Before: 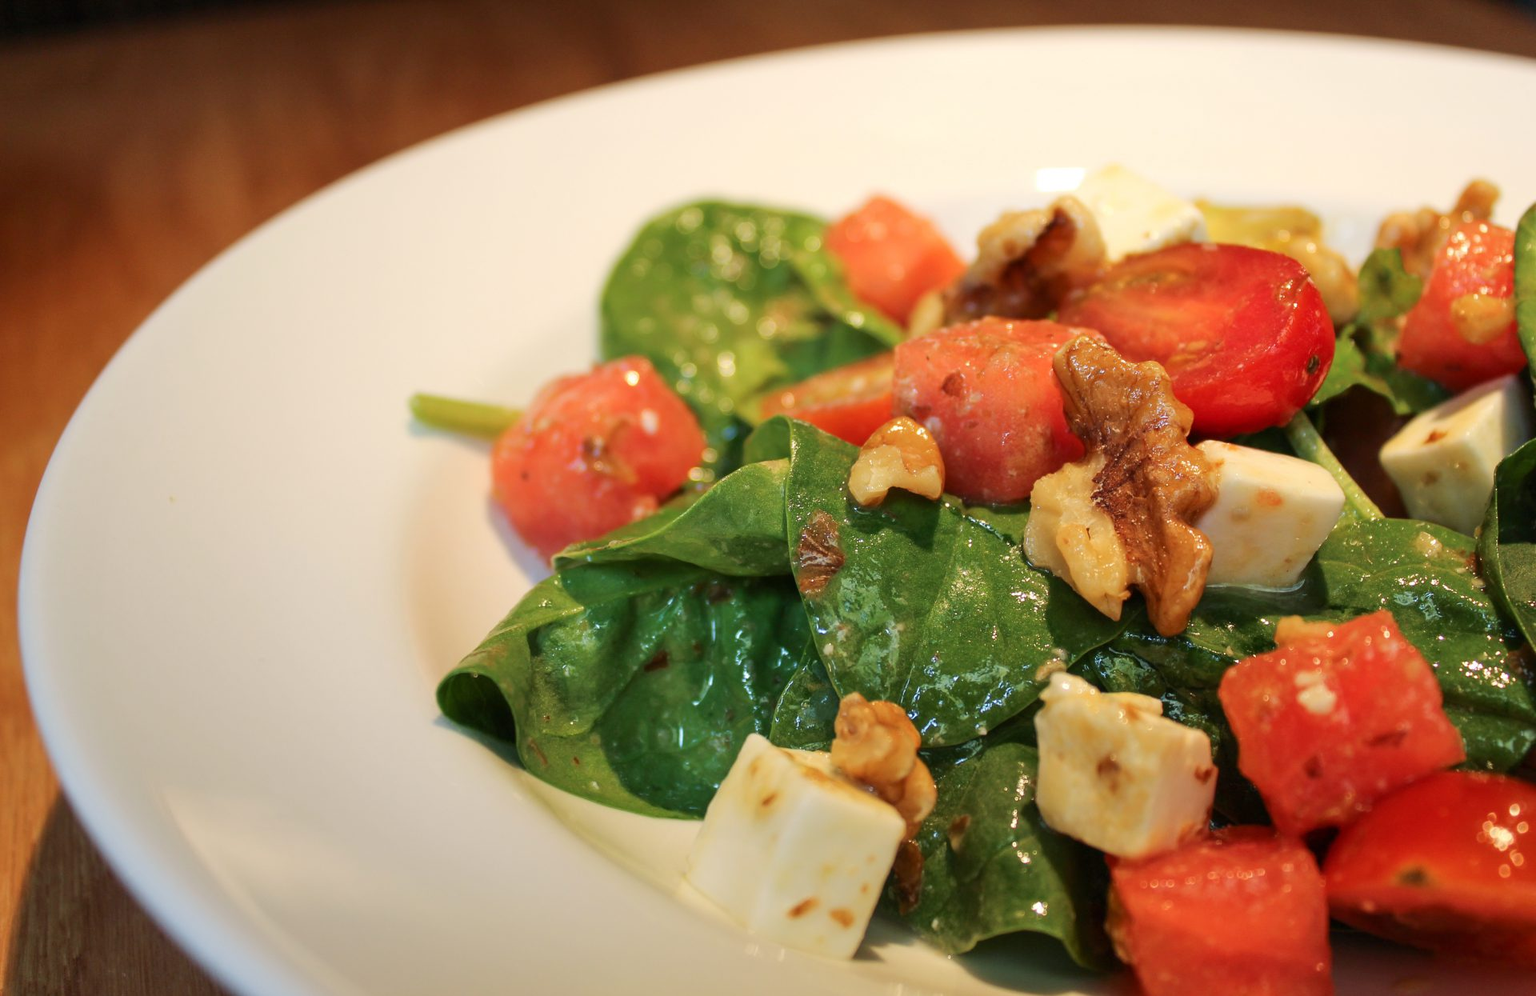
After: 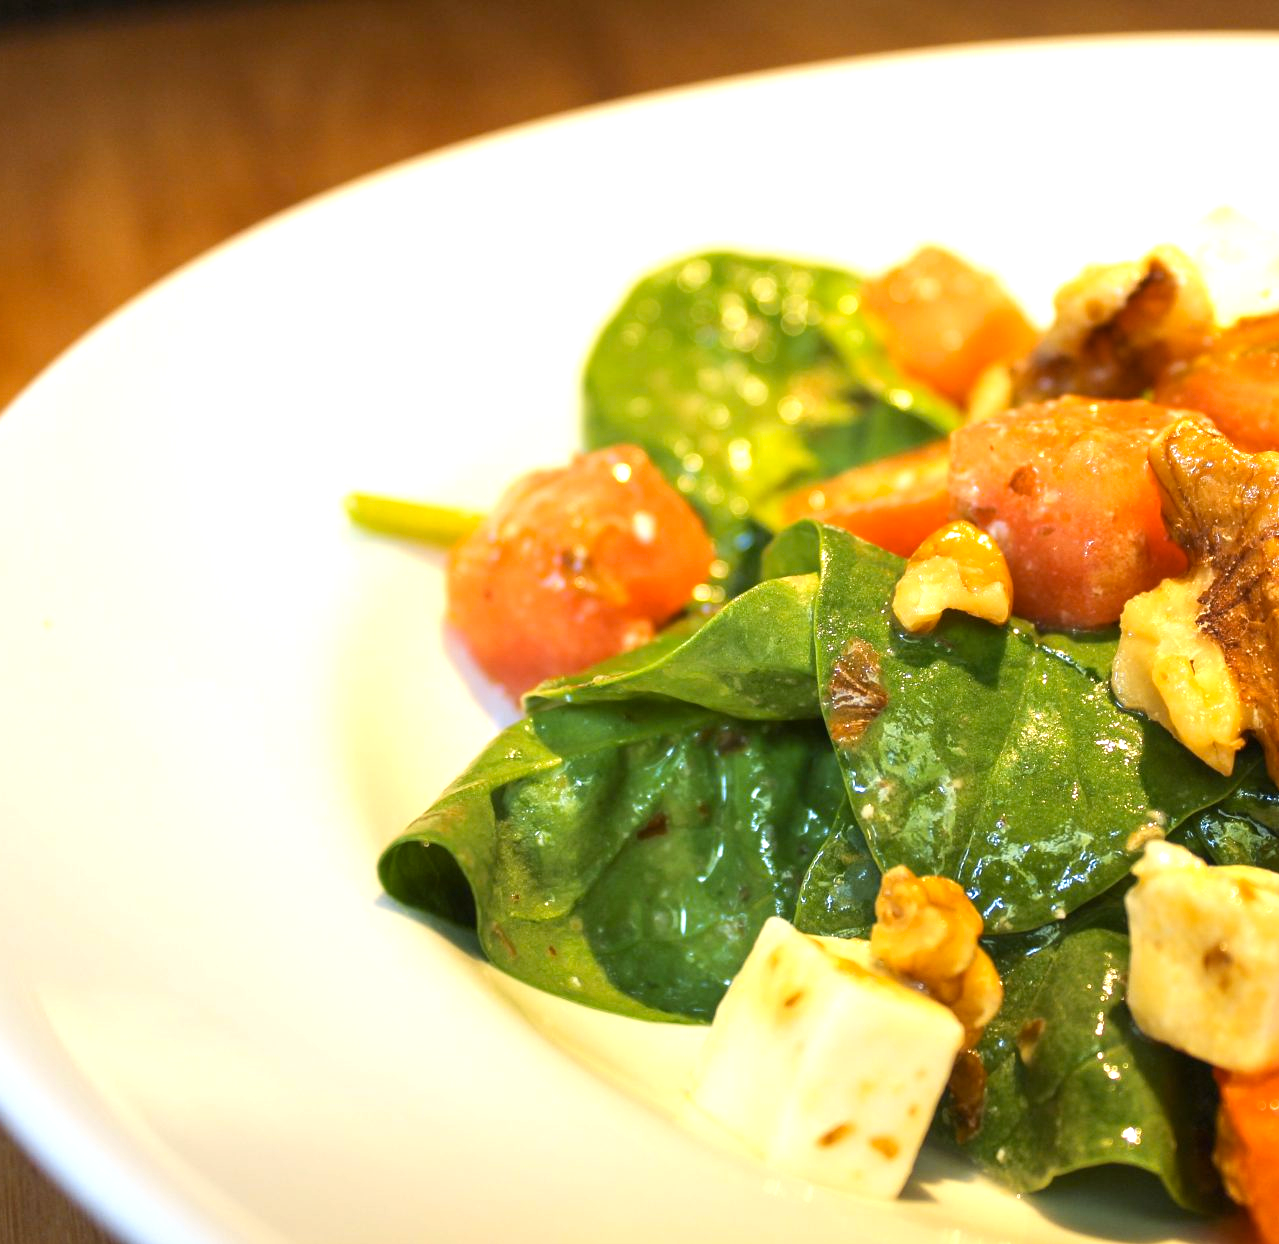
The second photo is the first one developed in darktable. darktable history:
exposure: black level correction 0, exposure 0.95 EV, compensate exposure bias true, compensate highlight preservation false
color contrast: green-magenta contrast 0.85, blue-yellow contrast 1.25, unbound 0
crop and rotate: left 8.786%, right 24.548%
